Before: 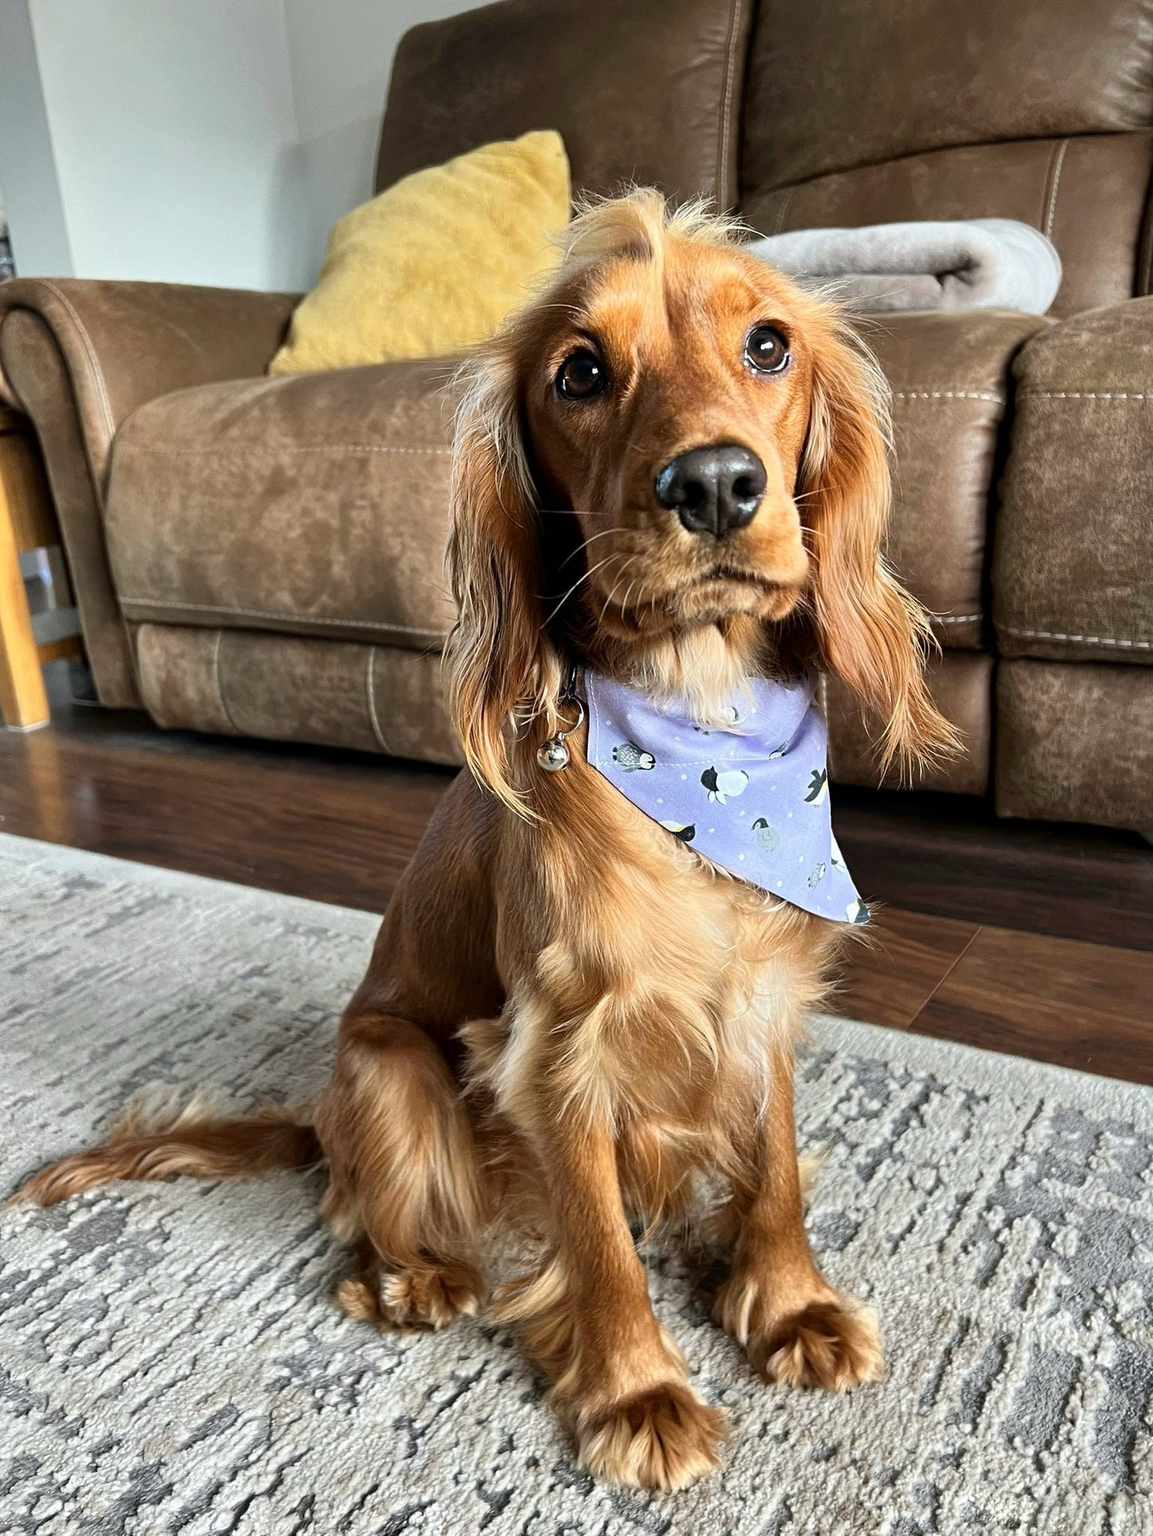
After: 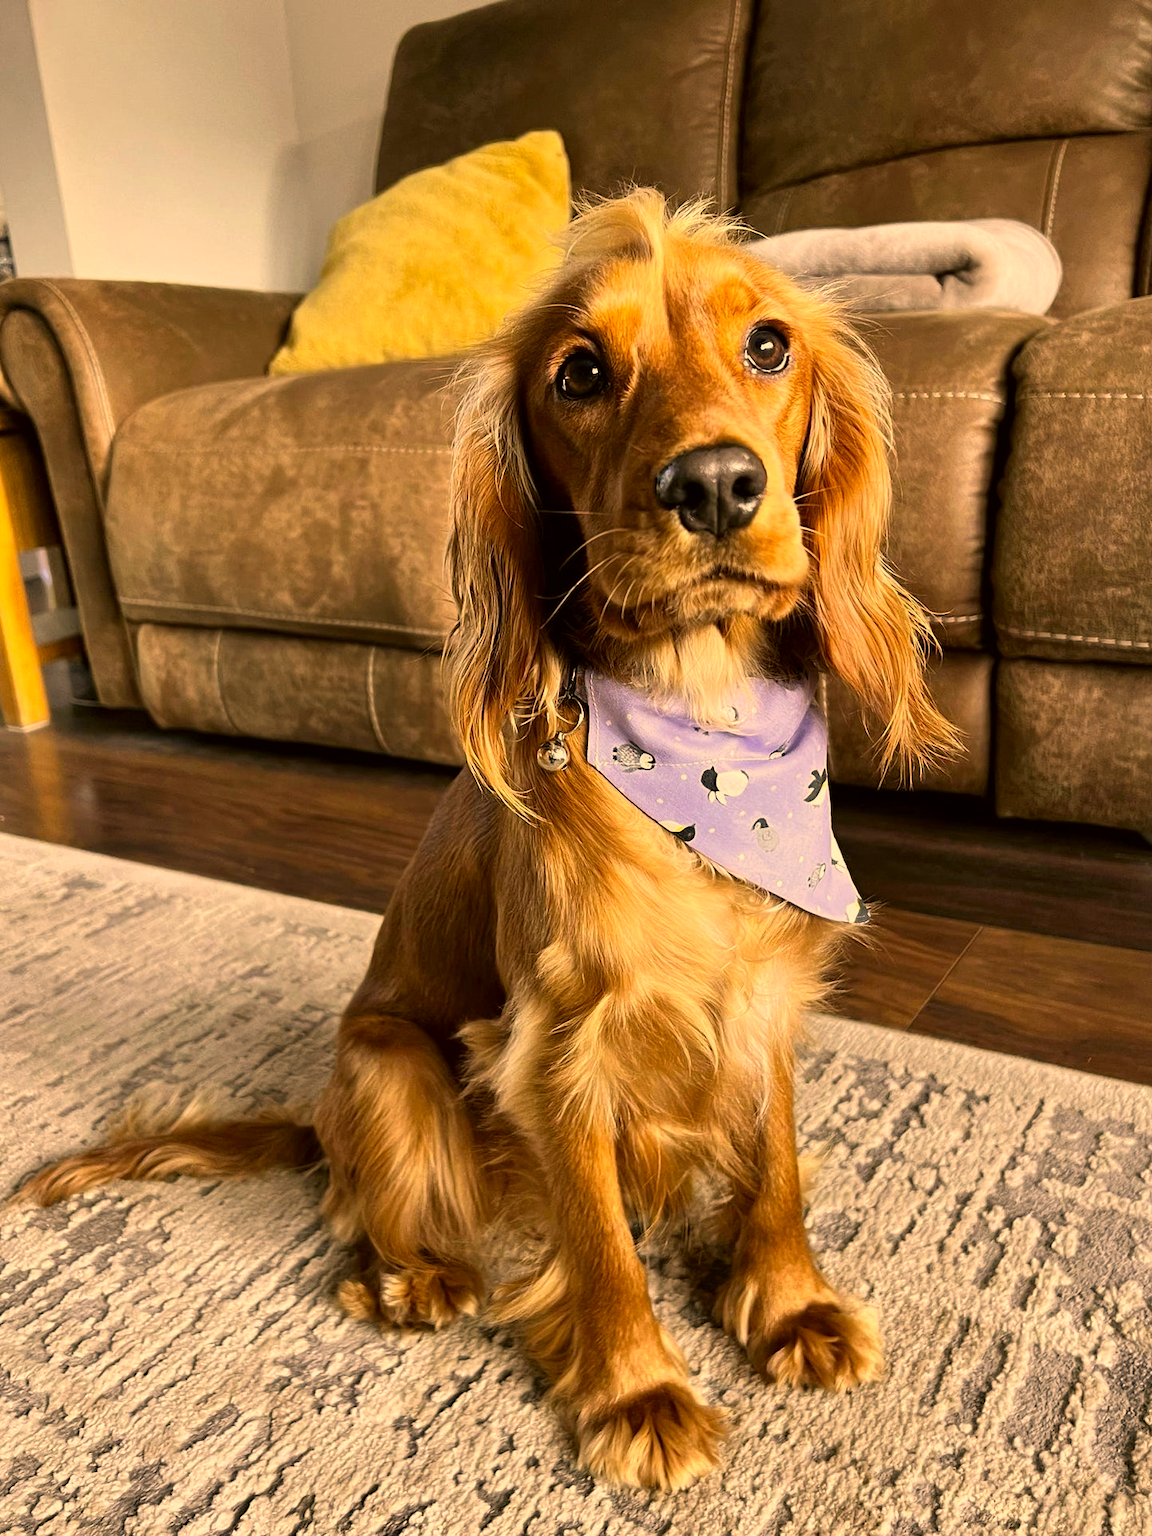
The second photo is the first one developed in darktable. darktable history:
color correction: highlights a* 18.43, highlights b* 34.83, shadows a* 1.15, shadows b* 6.71, saturation 1.03
